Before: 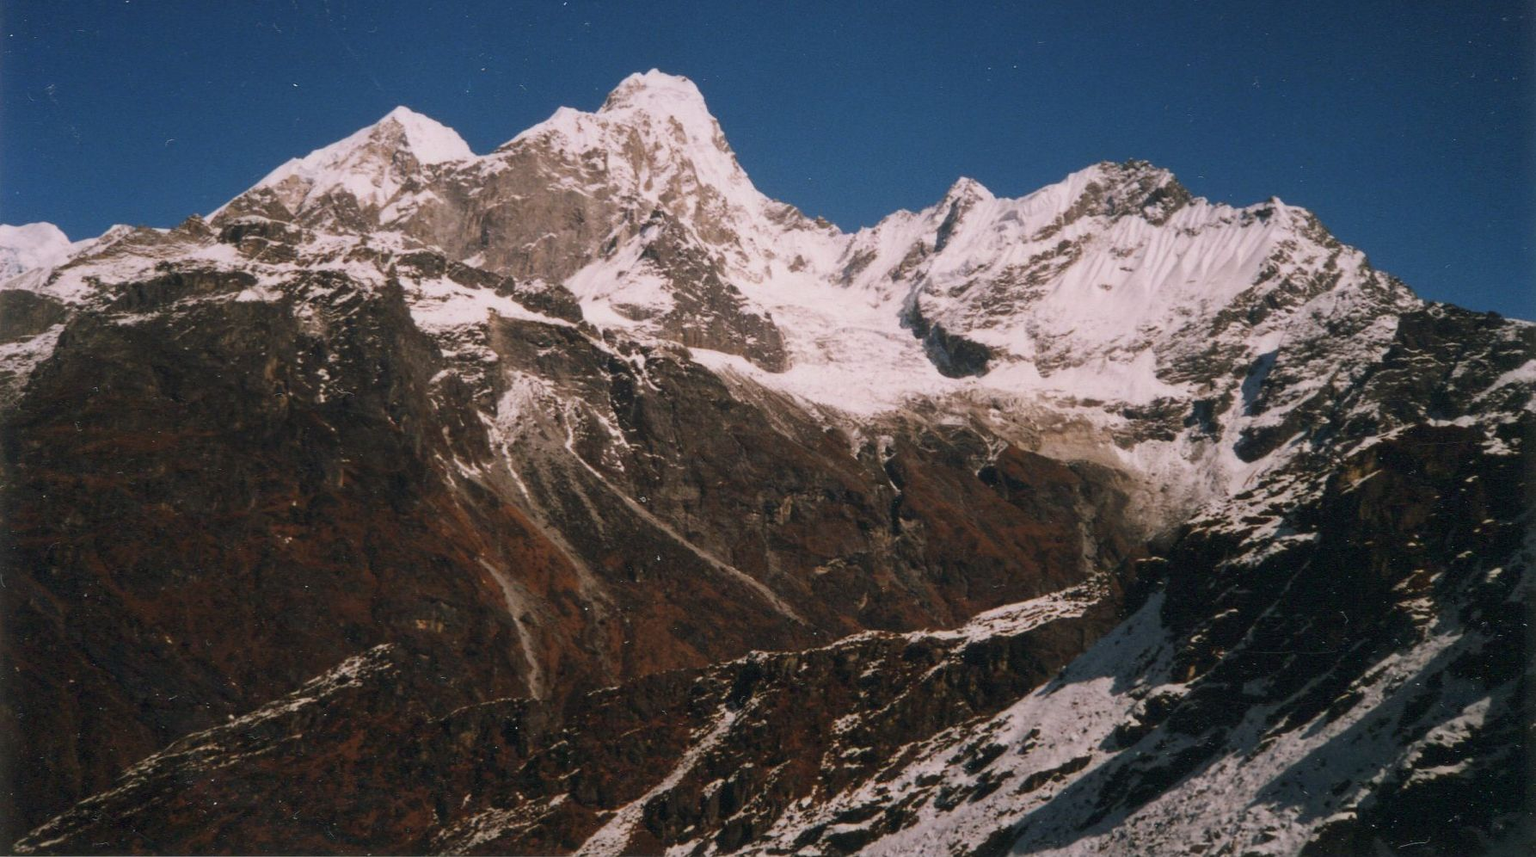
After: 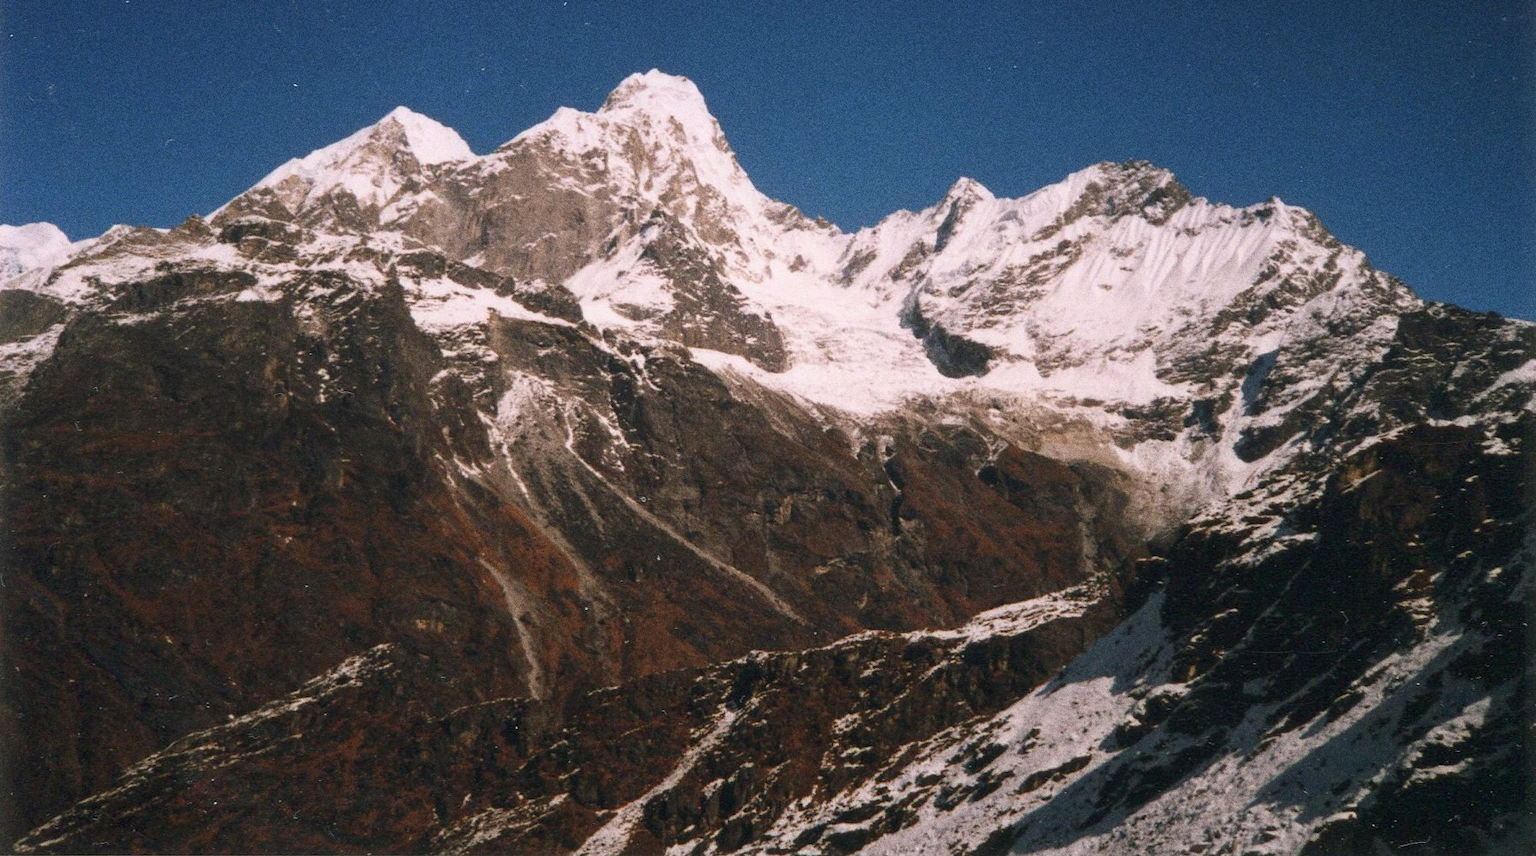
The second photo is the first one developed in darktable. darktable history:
grain: coarseness 0.09 ISO, strength 40%
exposure: exposure 0.207 EV, compensate highlight preservation false
shadows and highlights: shadows 0, highlights 40
